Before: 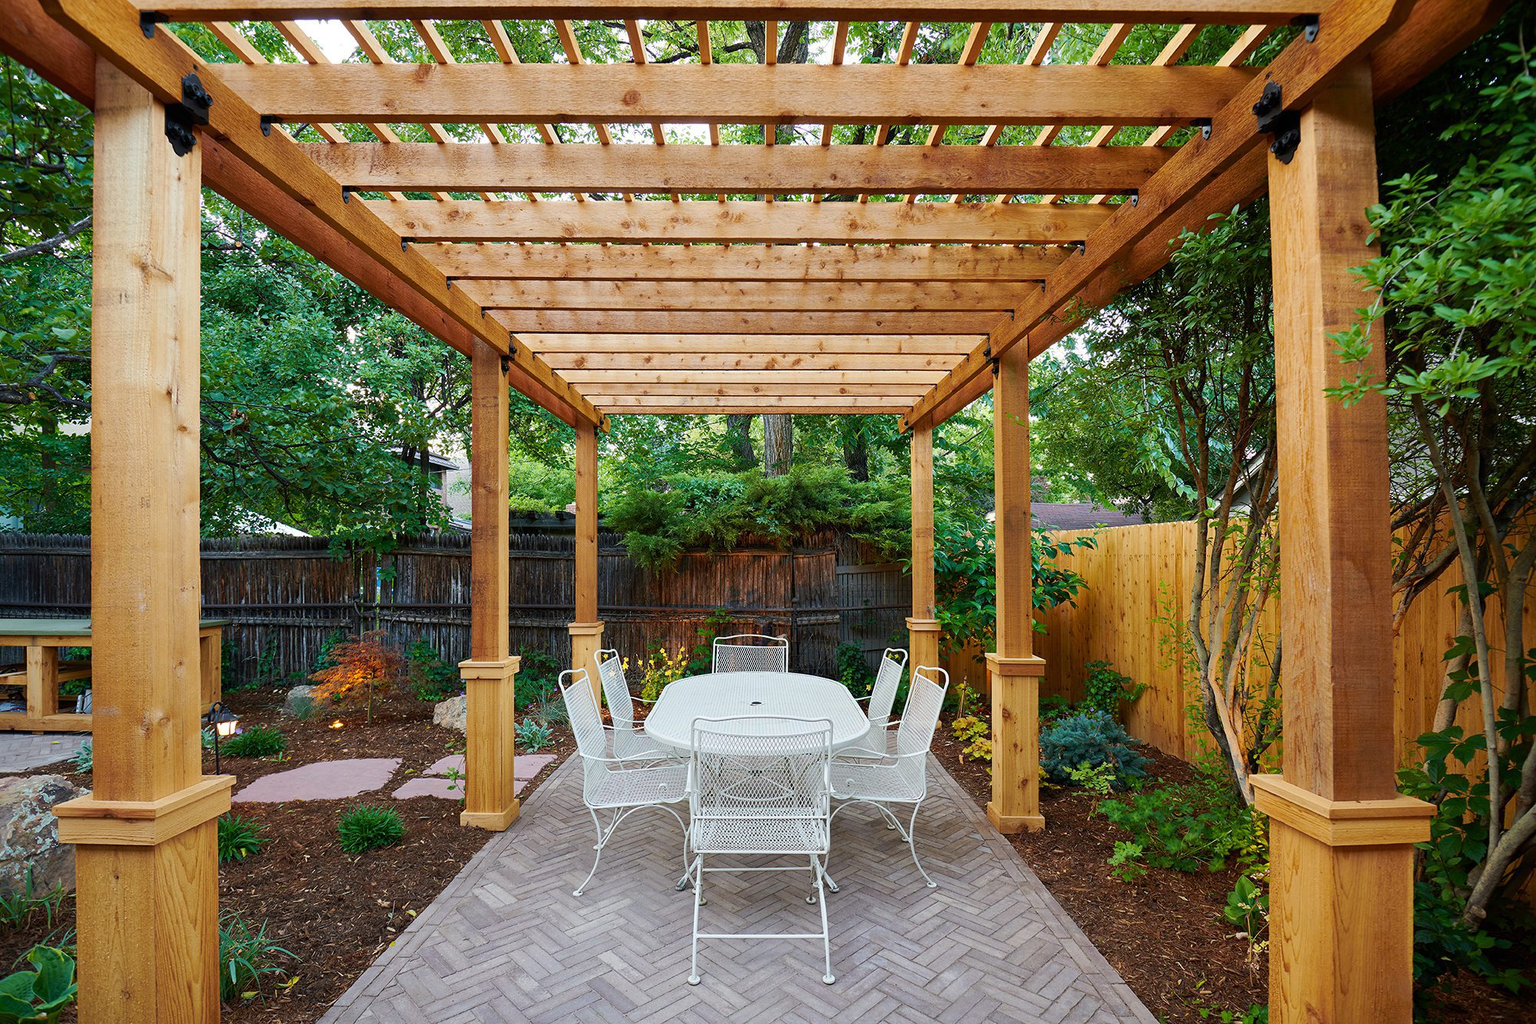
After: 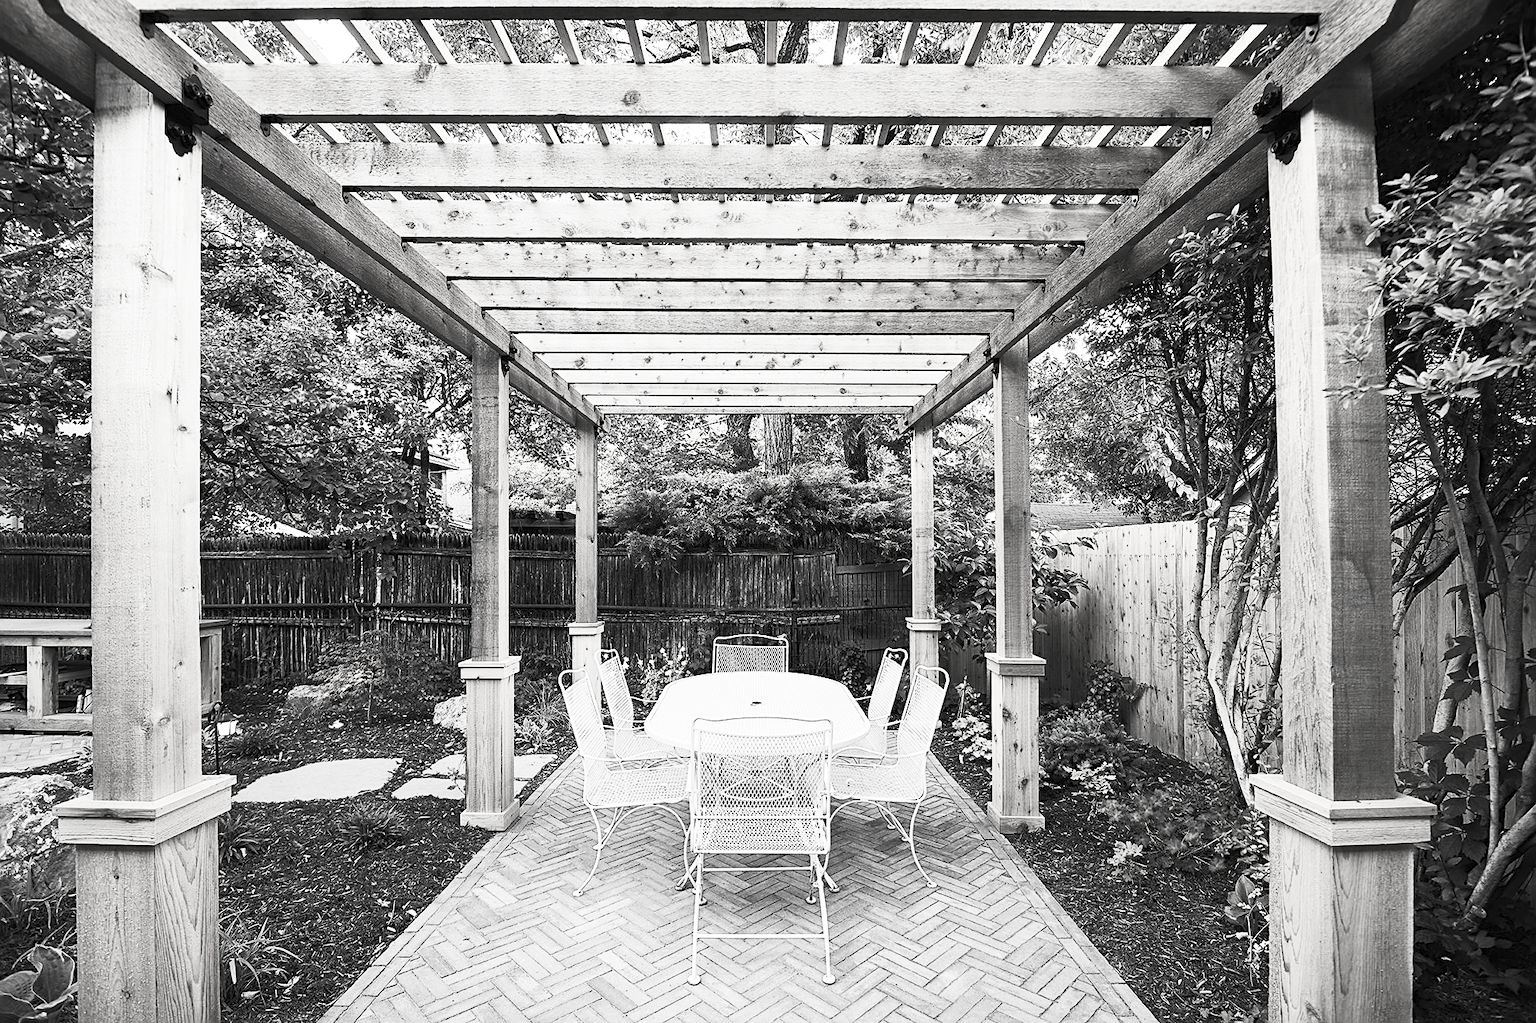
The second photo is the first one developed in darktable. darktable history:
sharpen: on, module defaults
contrast brightness saturation: contrast 0.536, brightness 0.455, saturation -0.986
